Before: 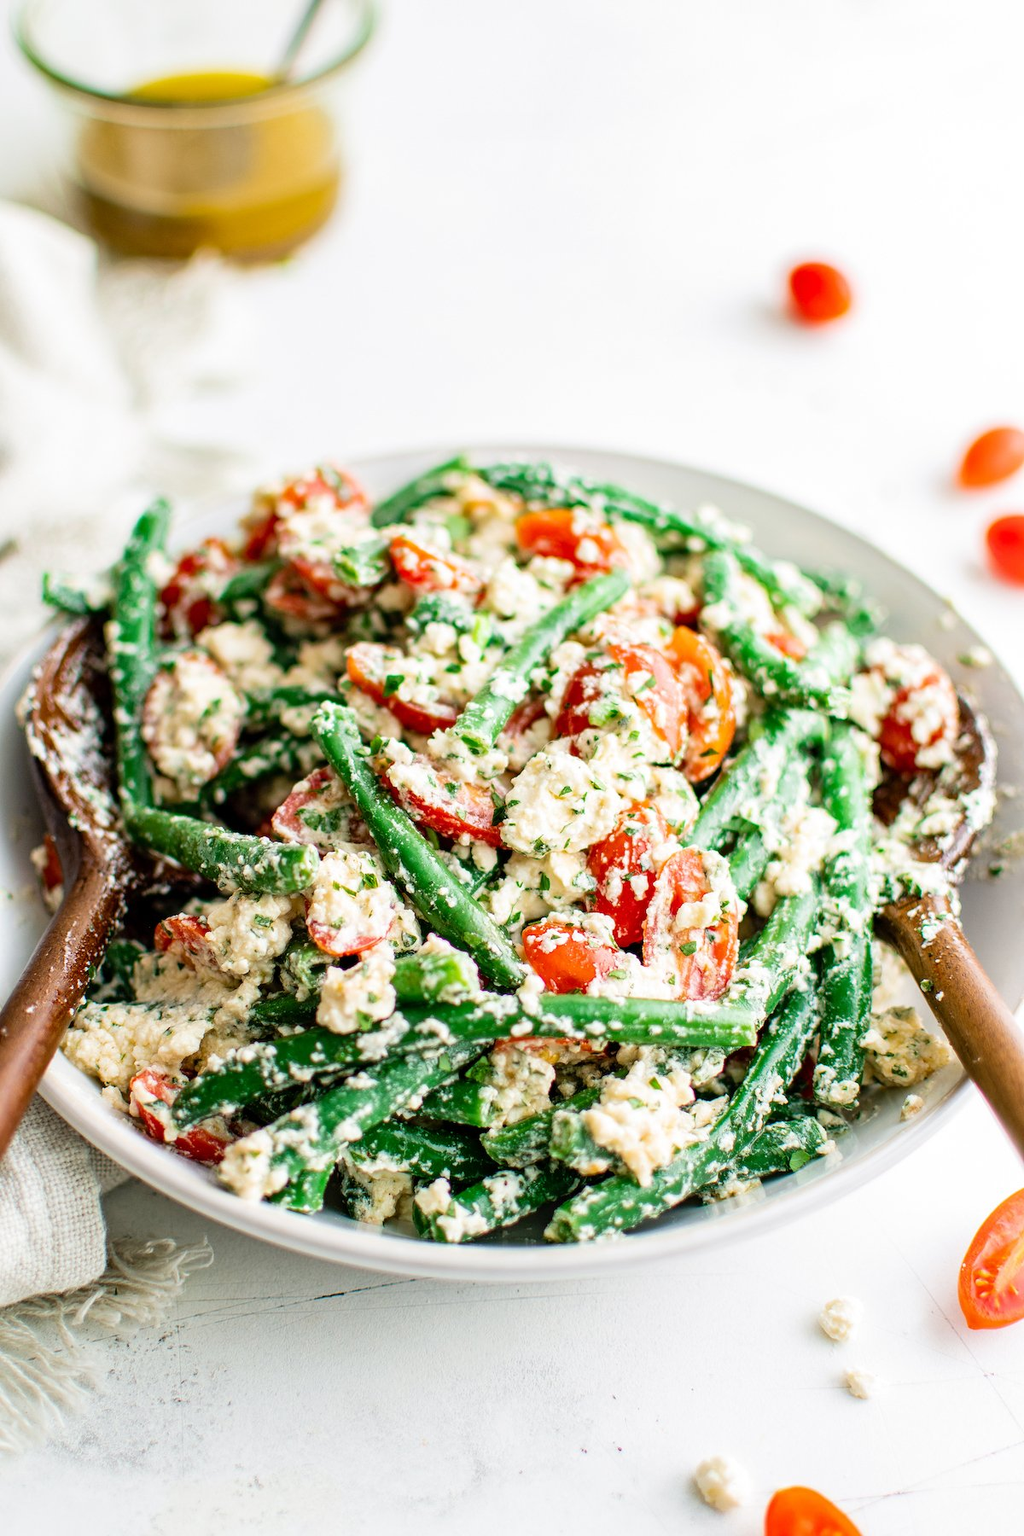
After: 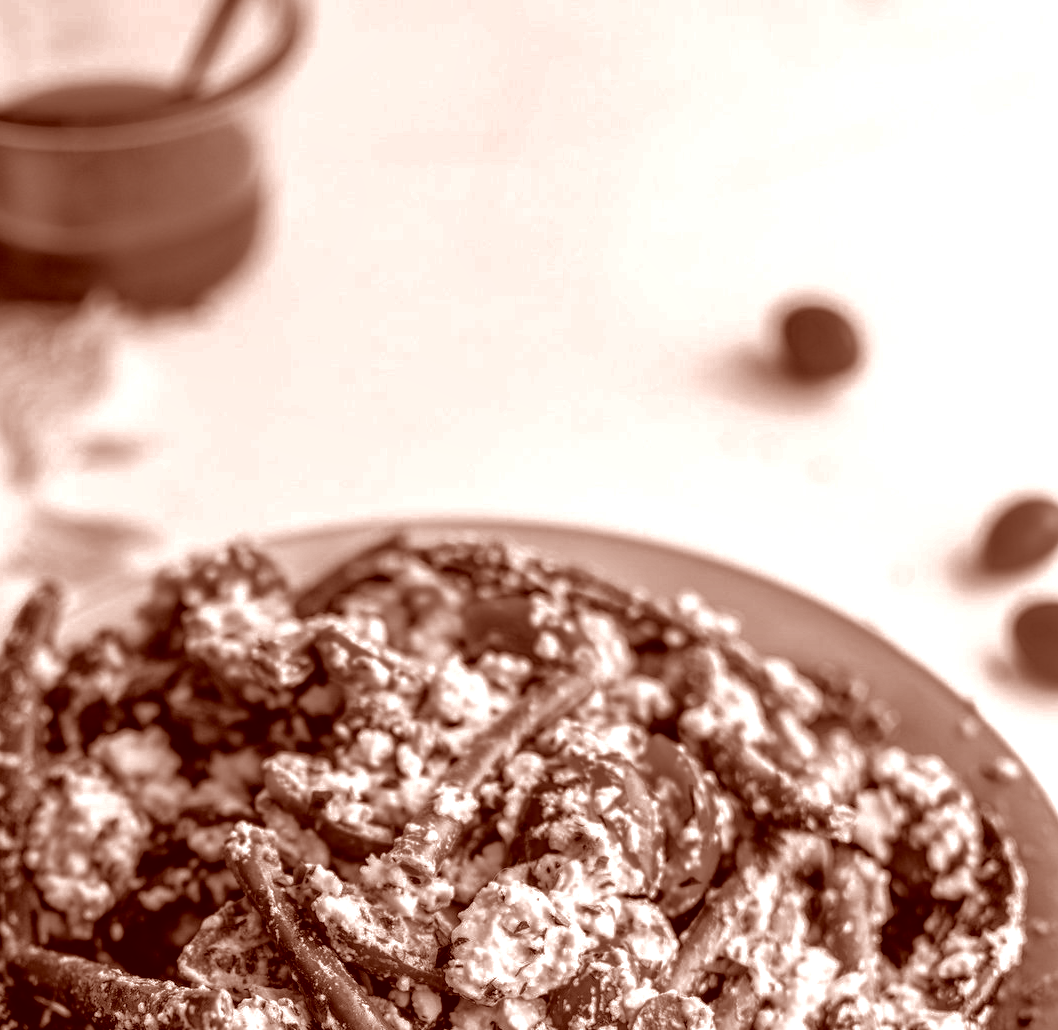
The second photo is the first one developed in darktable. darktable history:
color calibration: output gray [0.25, 0.35, 0.4, 0], x 0.383, y 0.372, temperature 3905.17 K
crop and rotate: left 11.812%, bottom 42.776%
base curve: curves: ch0 [(0, 0) (0.841, 0.609) (1, 1)]
local contrast: highlights 25%, detail 150%
color correction: highlights a* 9.03, highlights b* 8.71, shadows a* 40, shadows b* 40, saturation 0.8
